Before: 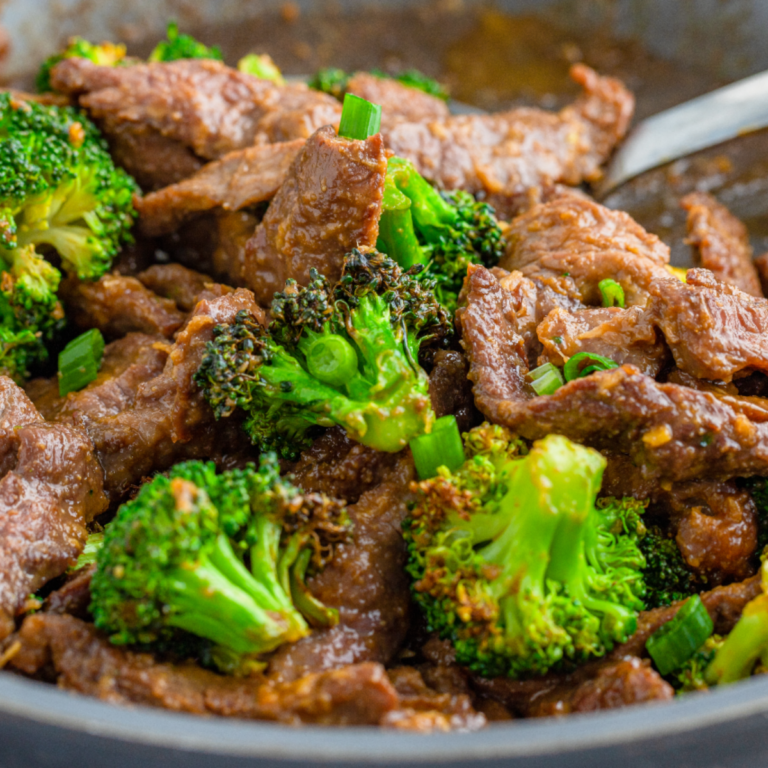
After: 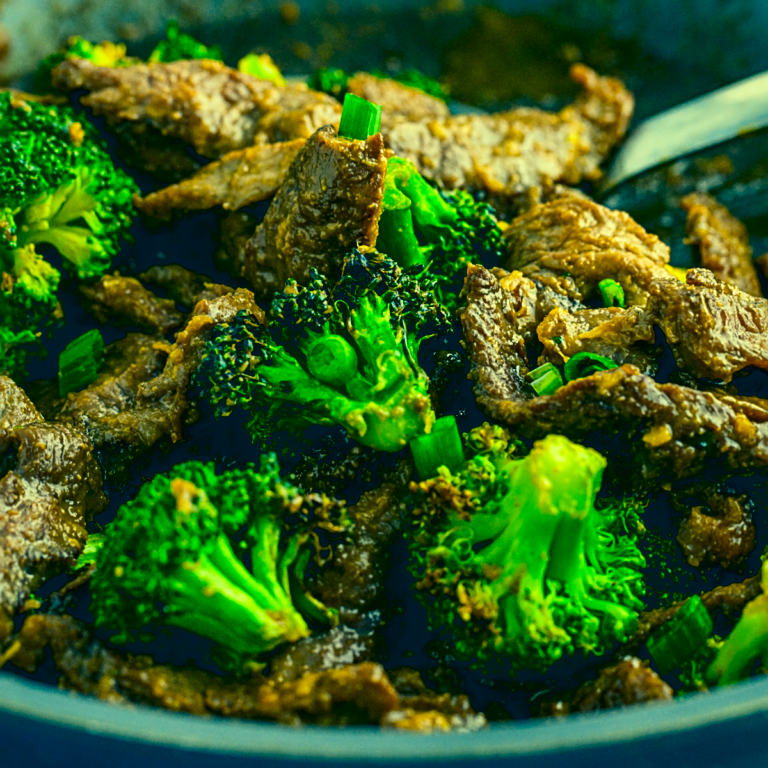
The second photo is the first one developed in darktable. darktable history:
contrast brightness saturation: contrast 0.135, brightness -0.226, saturation 0.137
color correction: highlights a* -15.41, highlights b* 40, shadows a* -39.21, shadows b* -26.37
color balance rgb: perceptual saturation grading › global saturation 25.629%, global vibrance 9.349%
tone equalizer: on, module defaults
local contrast: mode bilateral grid, contrast 25, coarseness 59, detail 152%, midtone range 0.2
sharpen: on, module defaults
